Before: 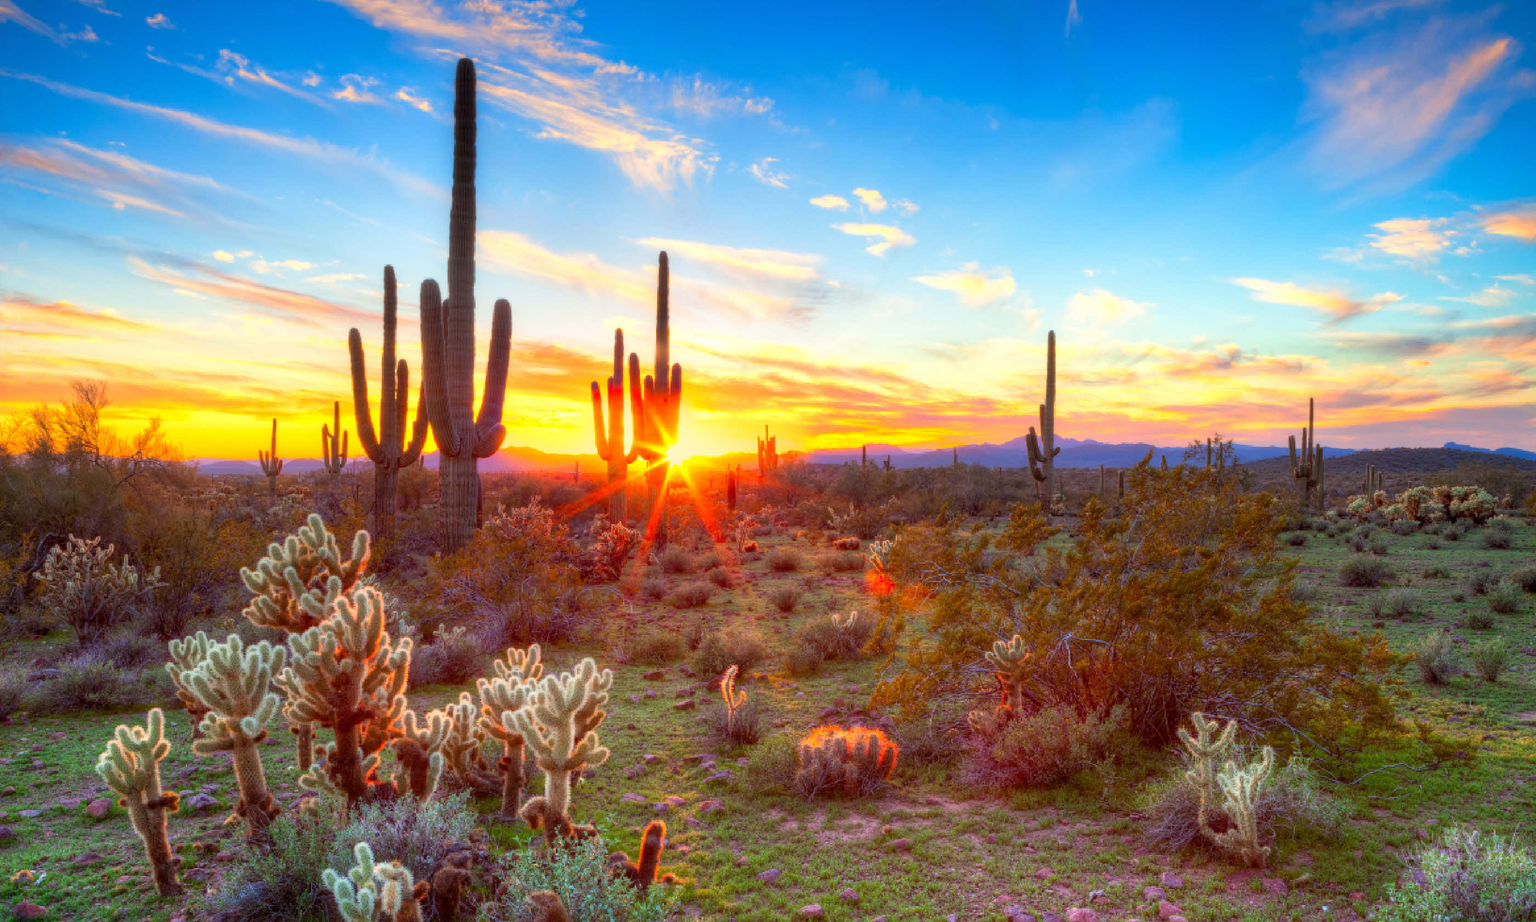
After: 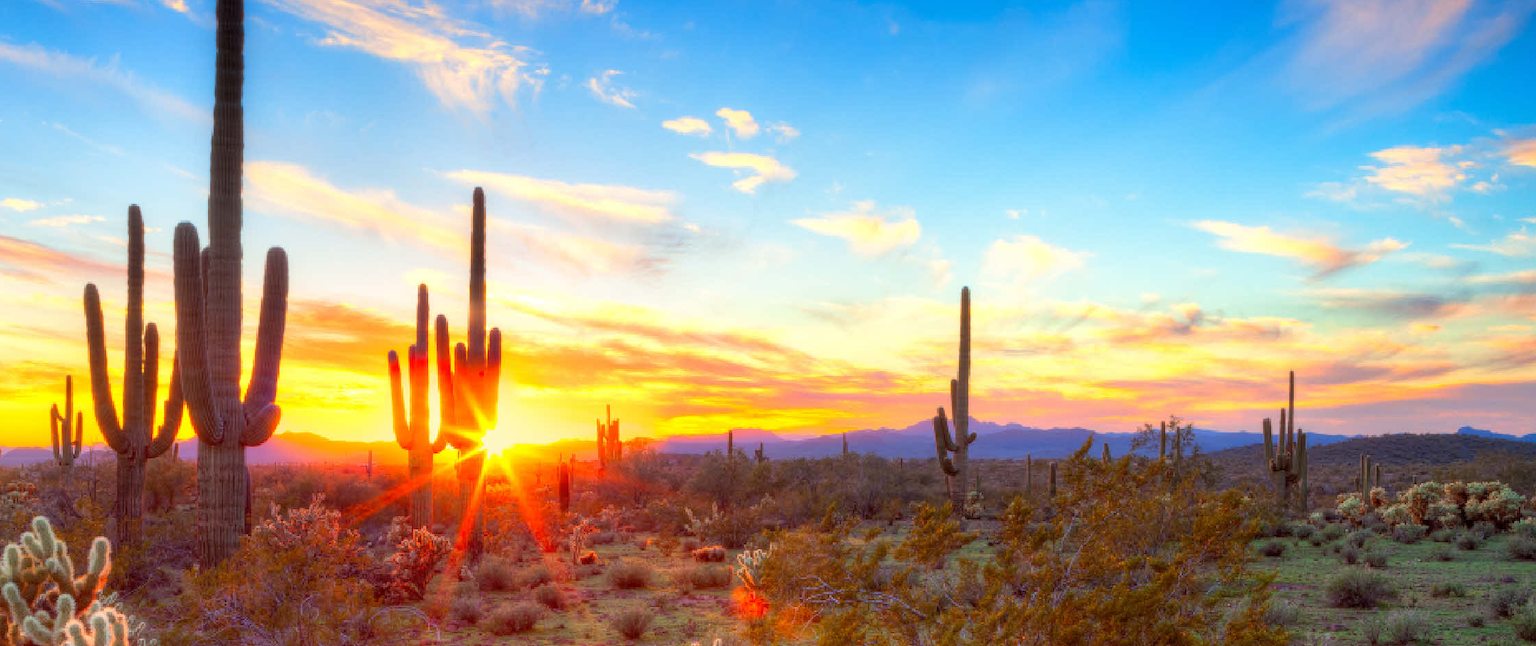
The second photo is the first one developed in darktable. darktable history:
crop: left 18.373%, top 11.073%, right 1.902%, bottom 32.986%
